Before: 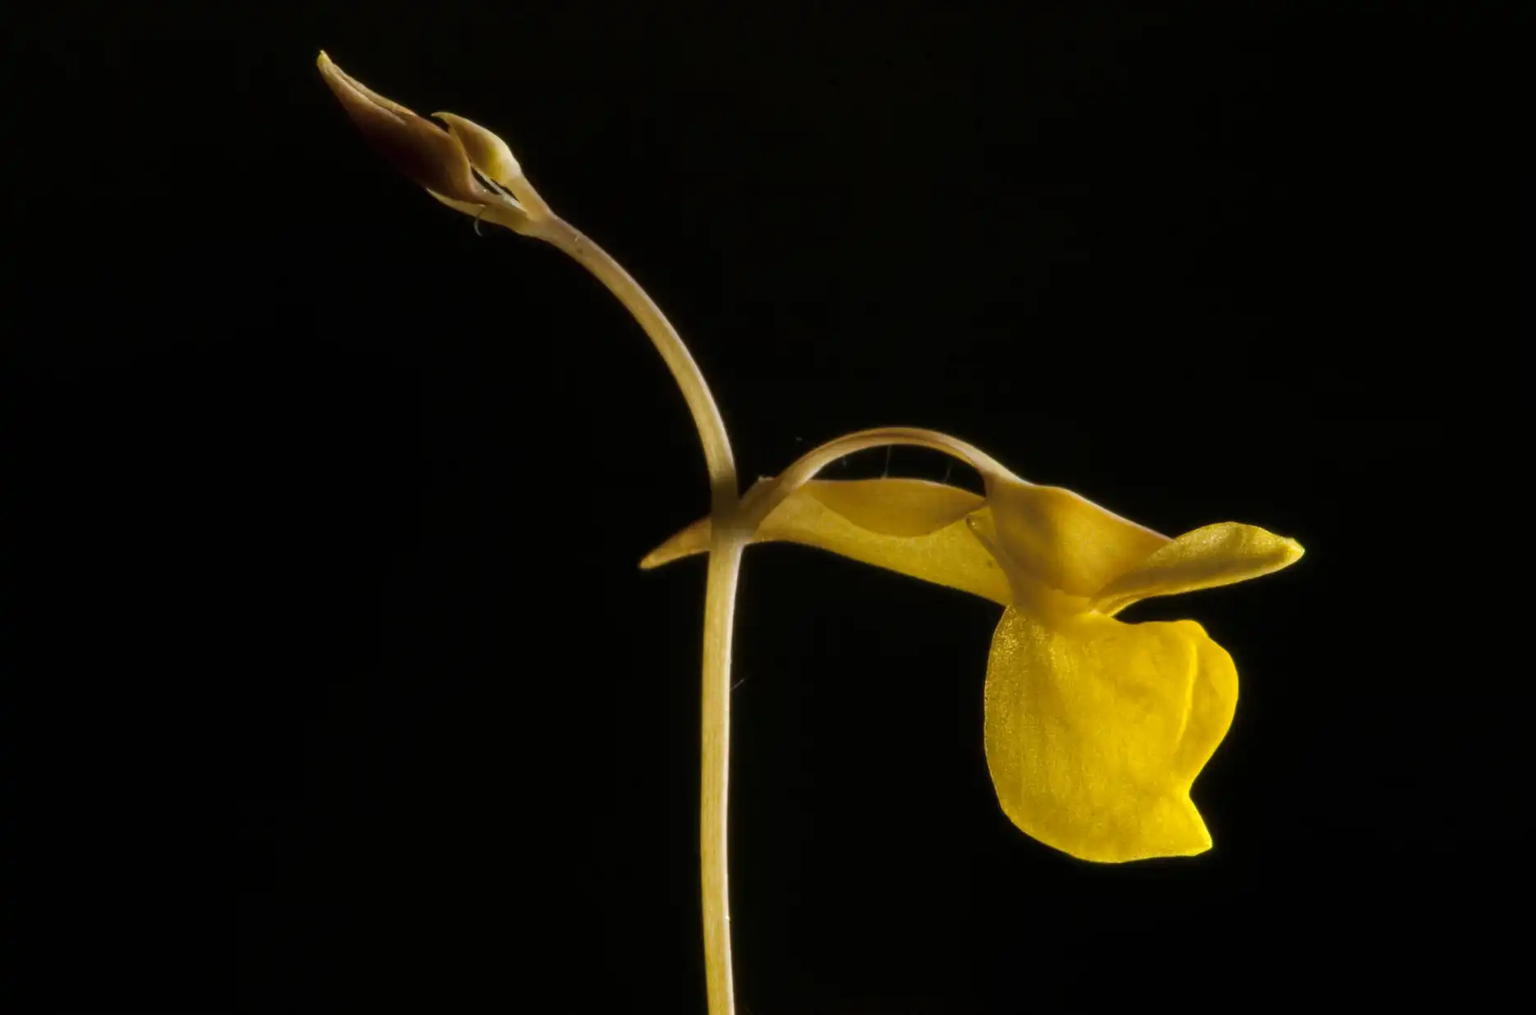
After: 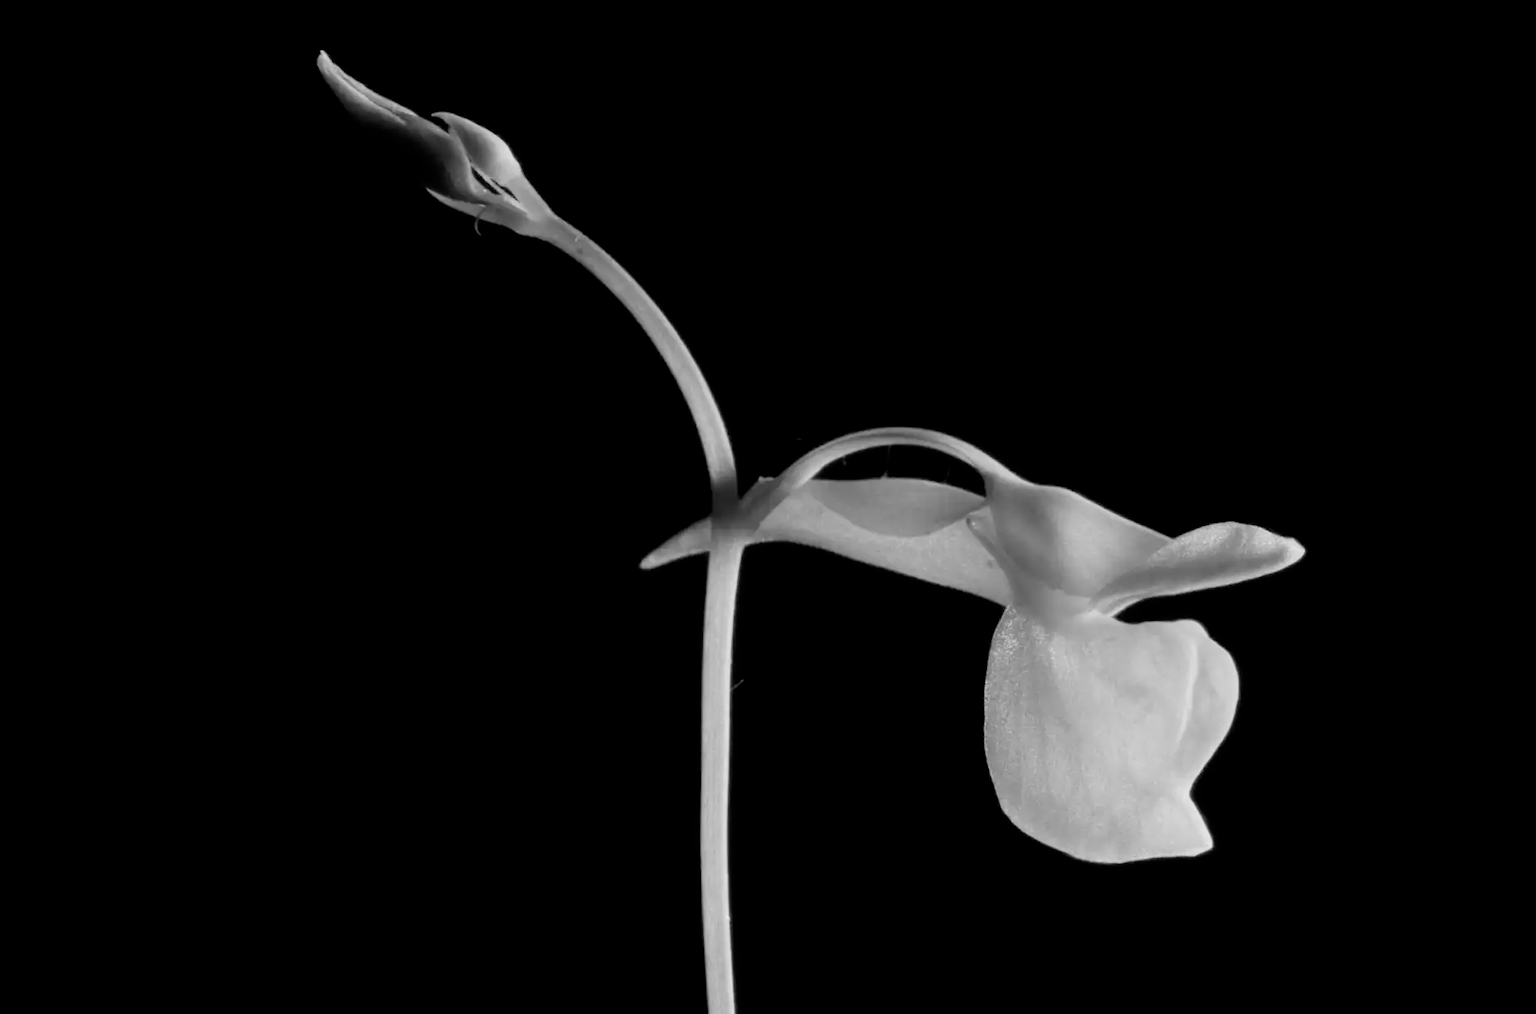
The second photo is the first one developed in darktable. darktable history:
exposure: exposure 0.574 EV, compensate highlight preservation false
color calibration: output R [1.003, 0.027, -0.041, 0], output G [-0.018, 1.043, -0.038, 0], output B [0.071, -0.086, 1.017, 0], illuminant as shot in camera, x 0.359, y 0.362, temperature 4570.54 K
filmic rgb: black relative exposure -4.88 EV, hardness 2.82
monochrome: a 32, b 64, size 2.3
